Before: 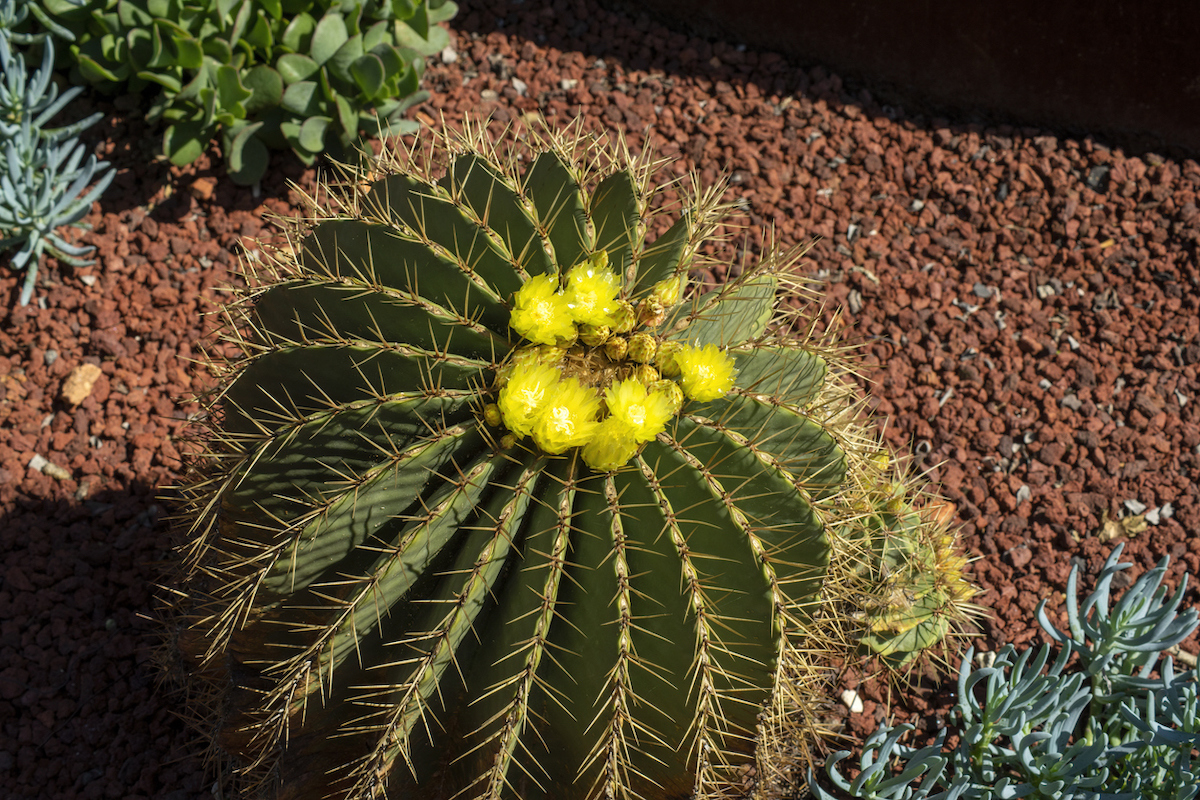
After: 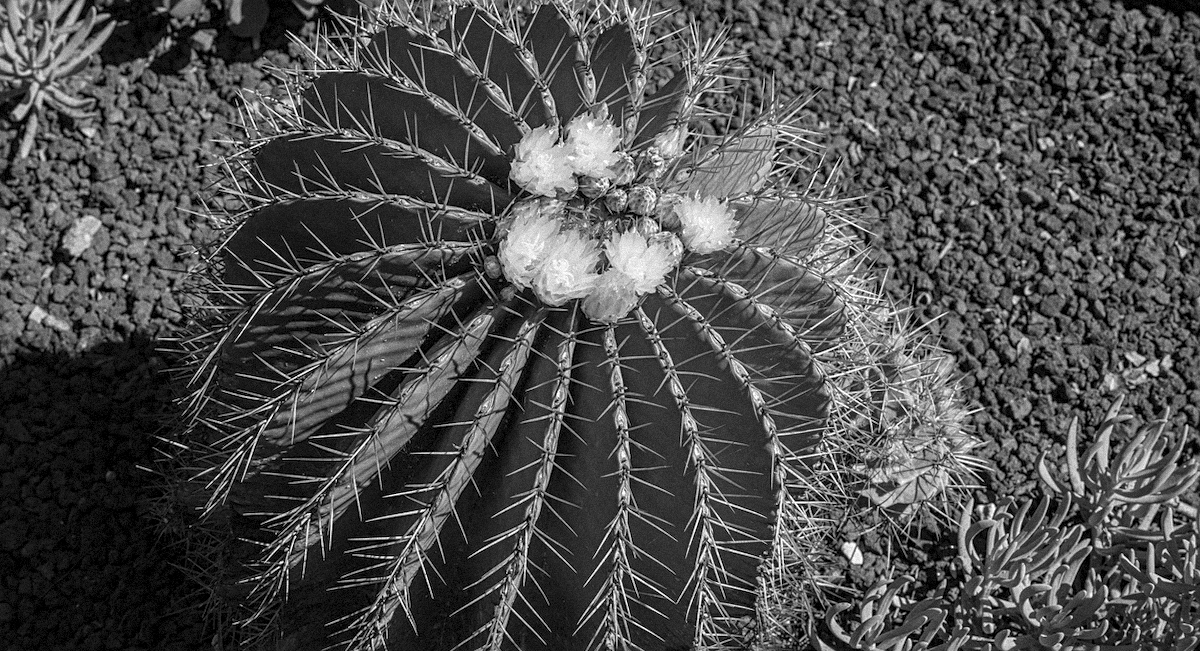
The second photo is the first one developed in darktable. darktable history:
sharpen: on, module defaults
local contrast: on, module defaults
crop and rotate: top 18.507%
grain: mid-tones bias 0%
monochrome: a -92.57, b 58.91
